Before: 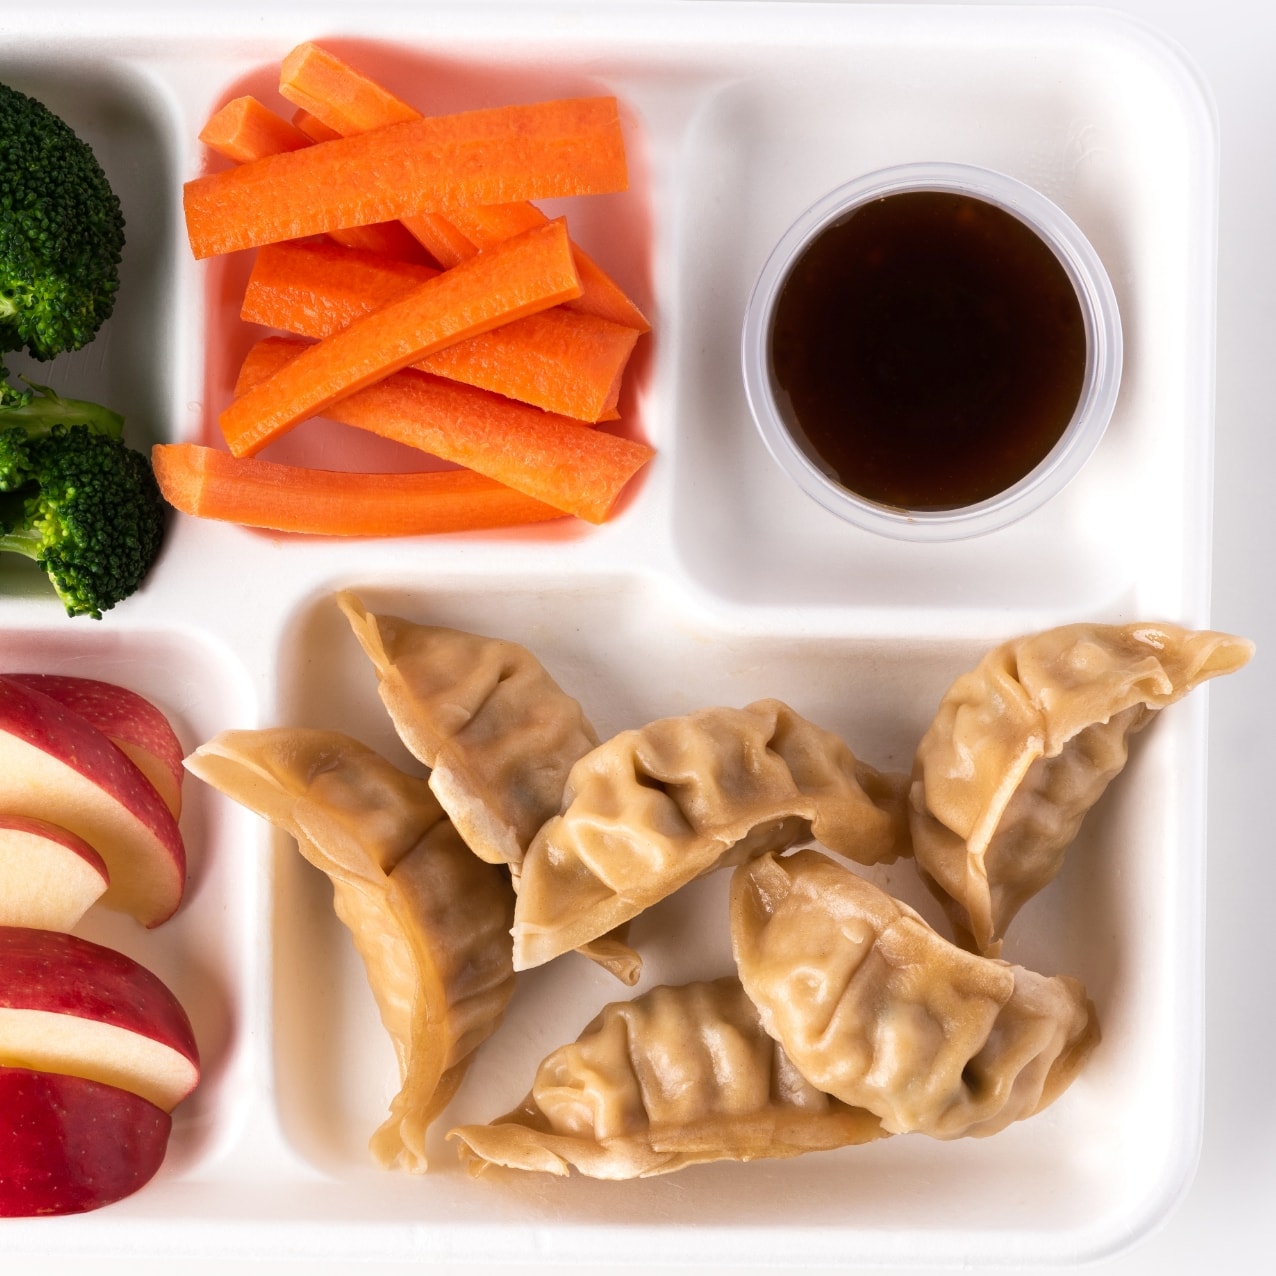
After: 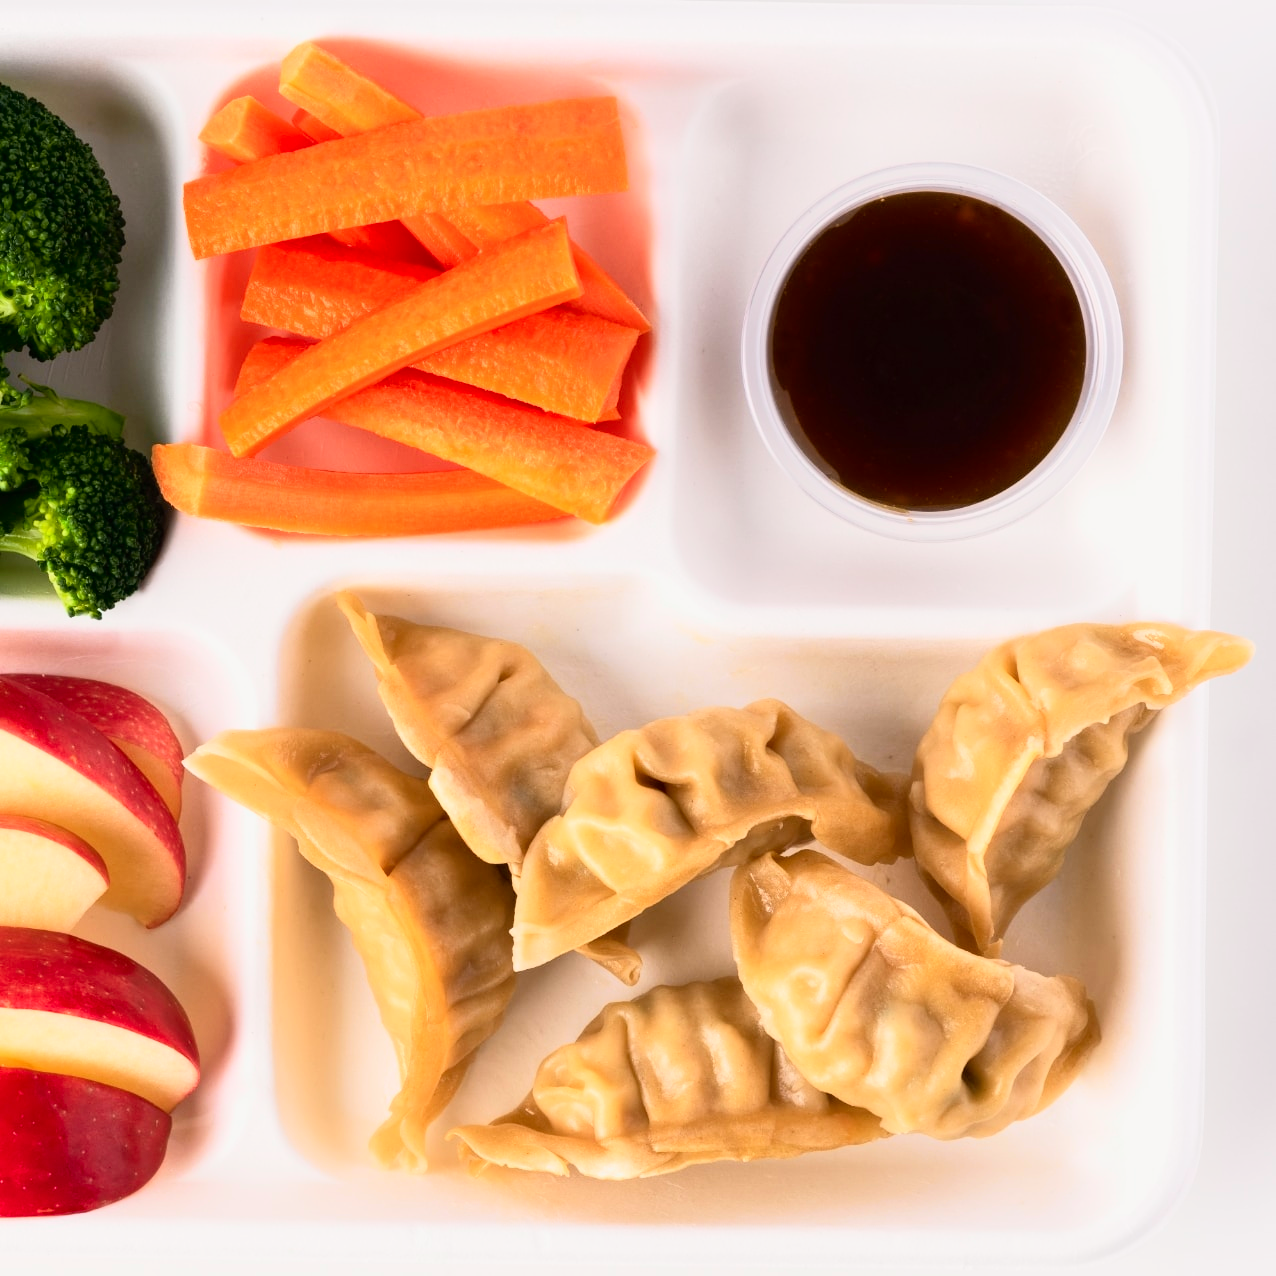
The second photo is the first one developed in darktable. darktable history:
tone curve: curves: ch0 [(0, 0.005) (0.103, 0.097) (0.18, 0.22) (0.4, 0.485) (0.5, 0.612) (0.668, 0.787) (0.823, 0.894) (1, 0.971)]; ch1 [(0, 0) (0.172, 0.123) (0.324, 0.253) (0.396, 0.388) (0.478, 0.461) (0.499, 0.498) (0.522, 0.528) (0.618, 0.649) (0.753, 0.821) (1, 1)]; ch2 [(0, 0) (0.411, 0.424) (0.496, 0.501) (0.515, 0.514) (0.555, 0.585) (0.641, 0.69) (1, 1)], color space Lab, independent channels, preserve colors none
